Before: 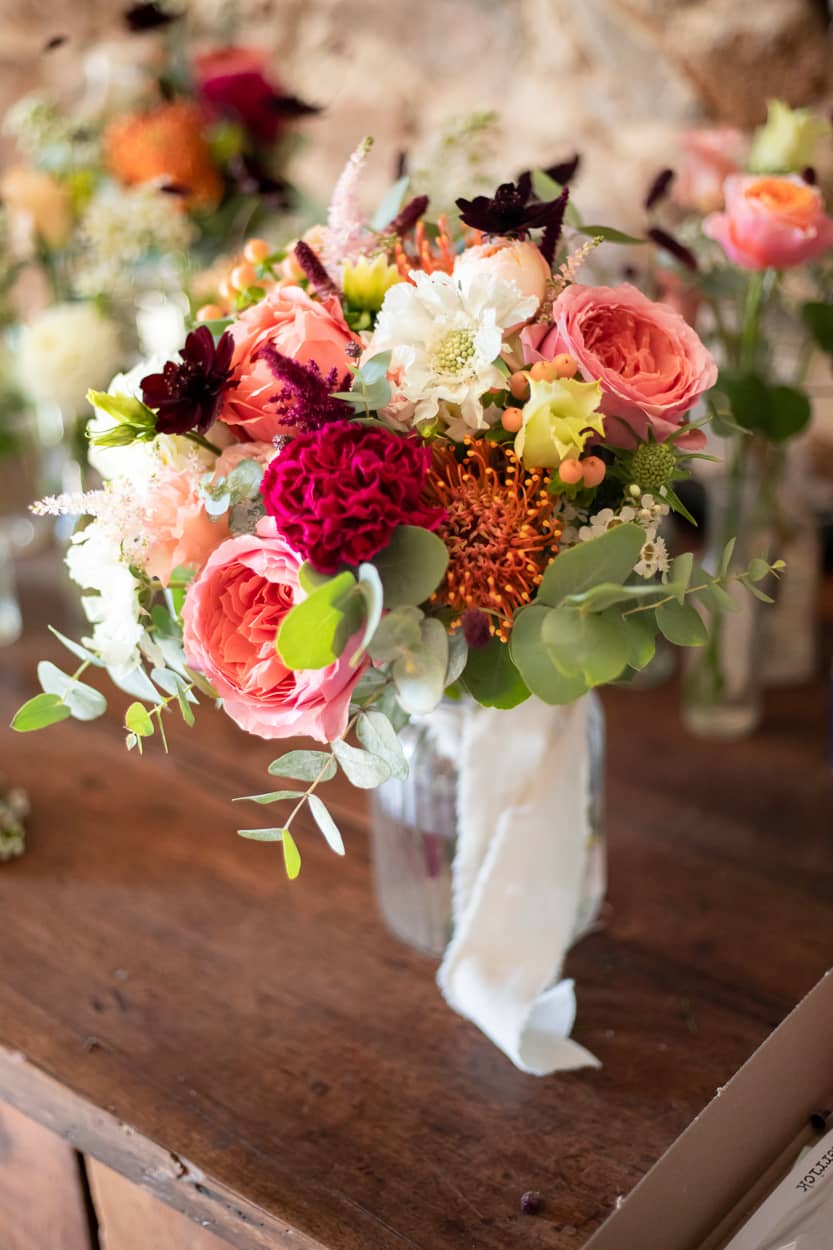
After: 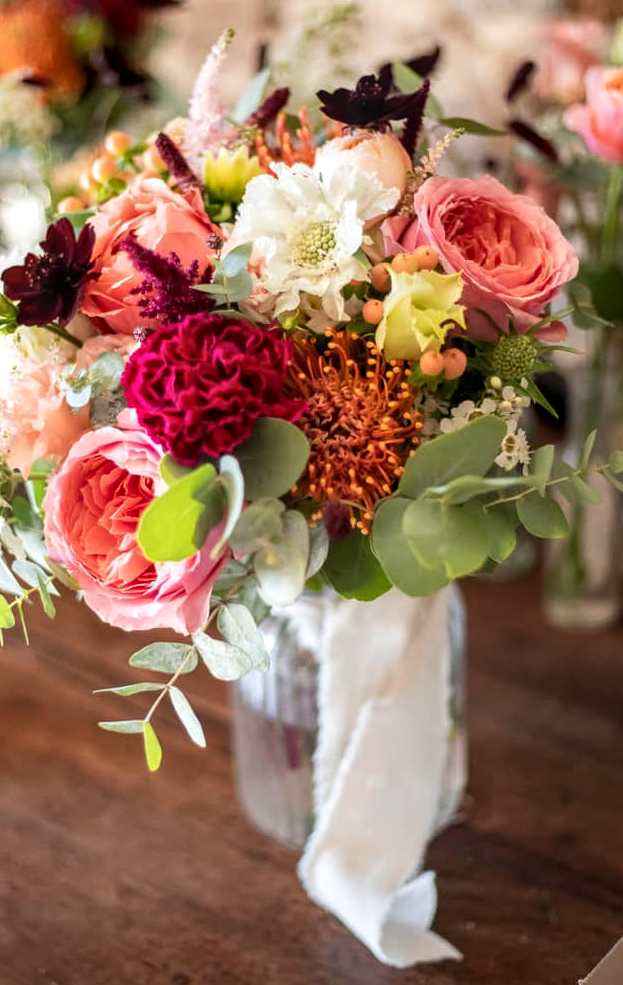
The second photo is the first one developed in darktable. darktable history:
crop: left 16.768%, top 8.653%, right 8.362%, bottom 12.485%
local contrast: detail 130%
